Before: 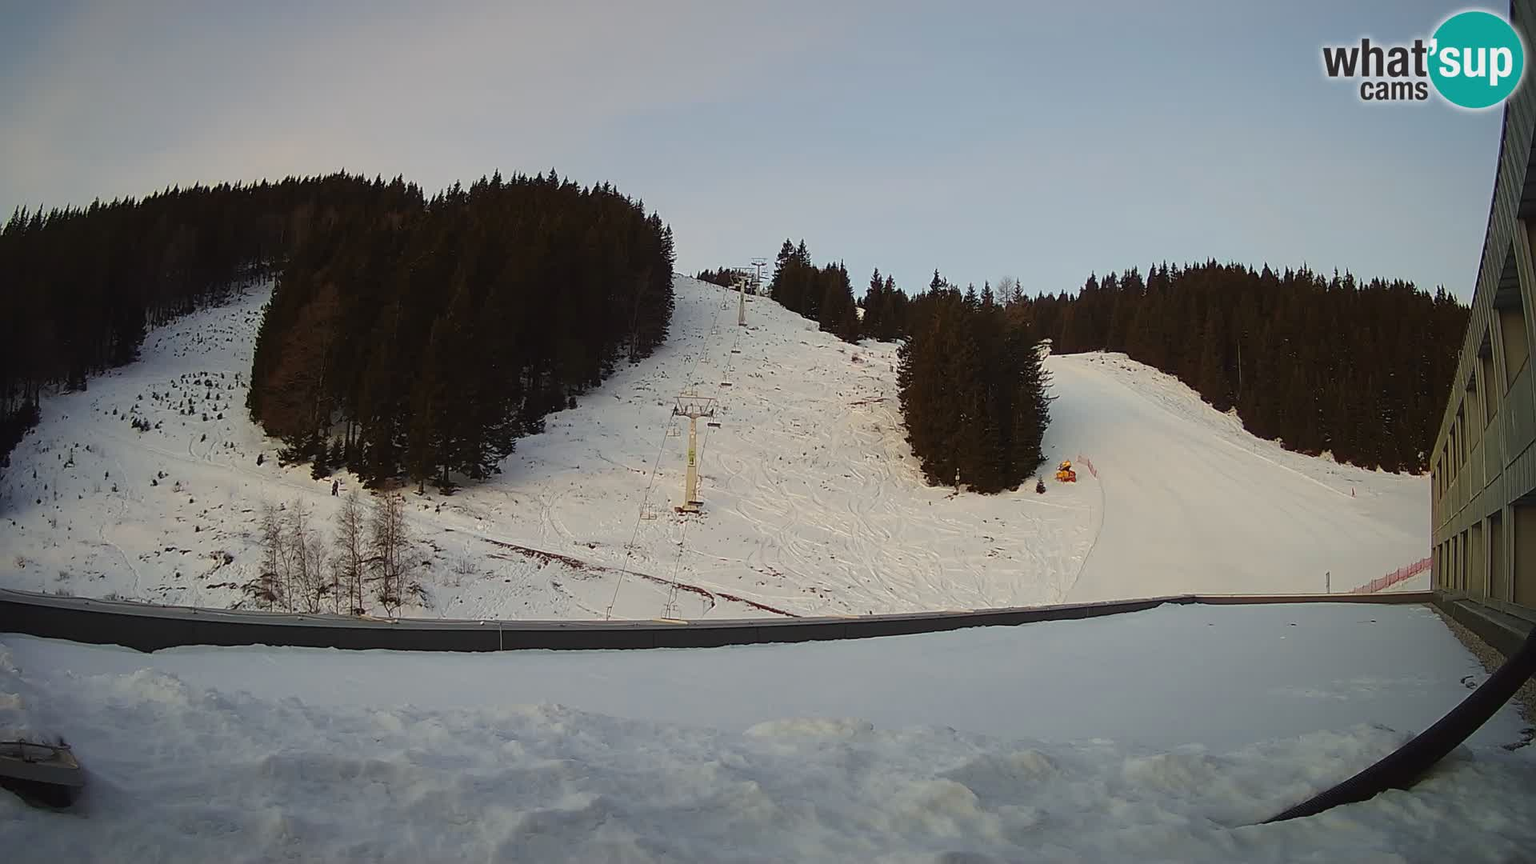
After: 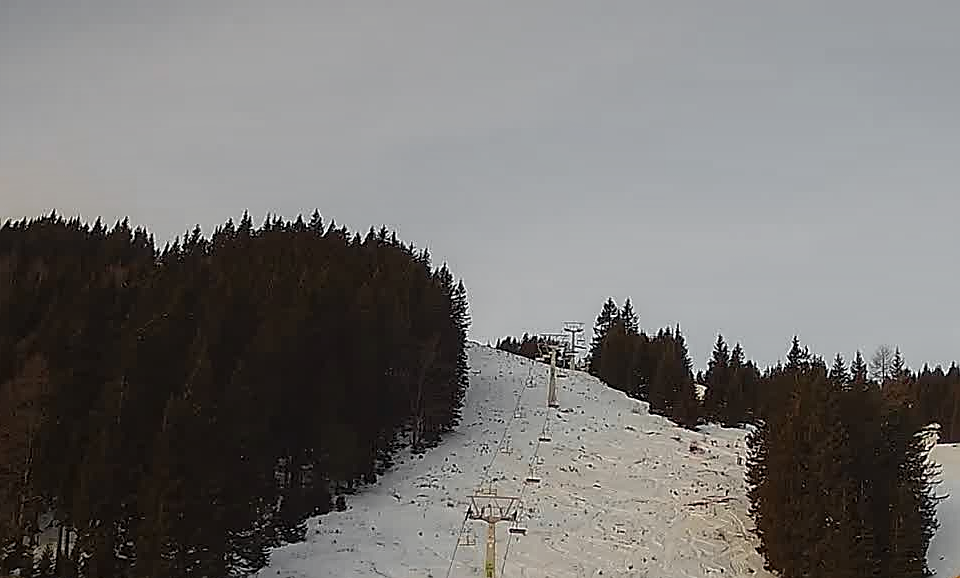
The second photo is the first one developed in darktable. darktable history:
crop: left 19.556%, right 30.401%, bottom 46.458%
color zones: curves: ch0 [(0.004, 0.388) (0.125, 0.392) (0.25, 0.404) (0.375, 0.5) (0.5, 0.5) (0.625, 0.5) (0.75, 0.5) (0.875, 0.5)]; ch1 [(0, 0.5) (0.125, 0.5) (0.25, 0.5) (0.375, 0.124) (0.524, 0.124) (0.645, 0.128) (0.789, 0.132) (0.914, 0.096) (0.998, 0.068)]
sharpen: radius 1.4, amount 1.25, threshold 0.7
local contrast: on, module defaults
